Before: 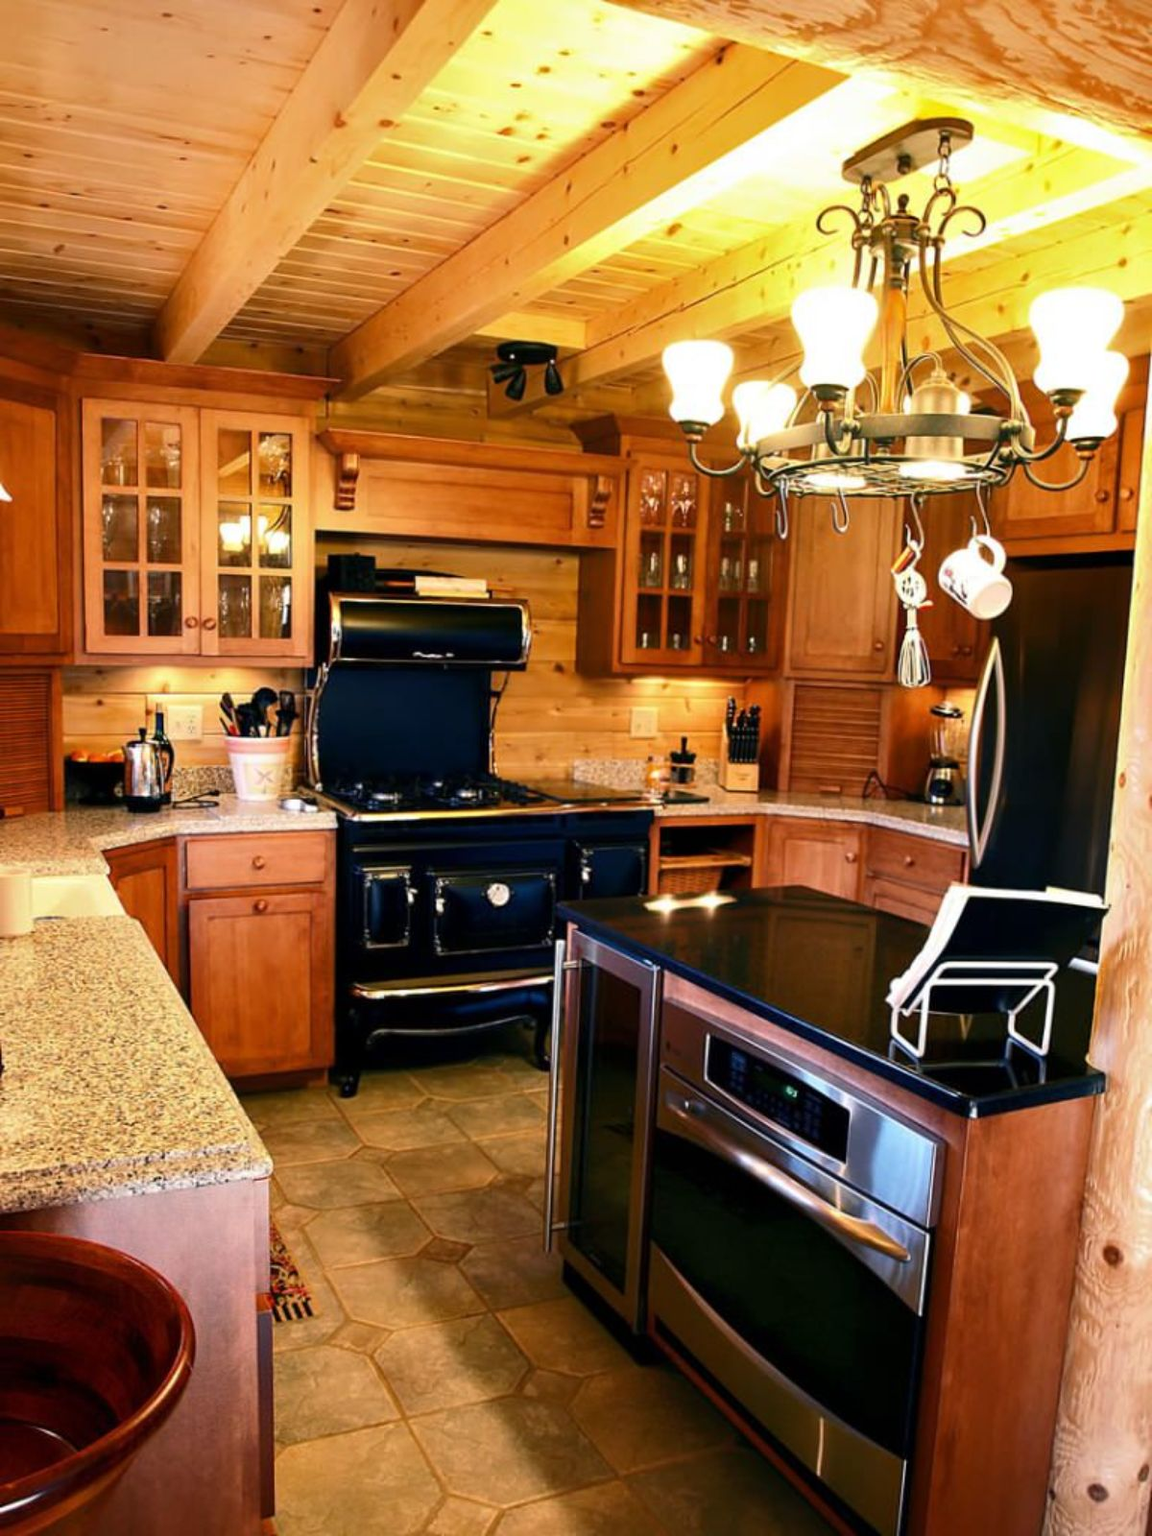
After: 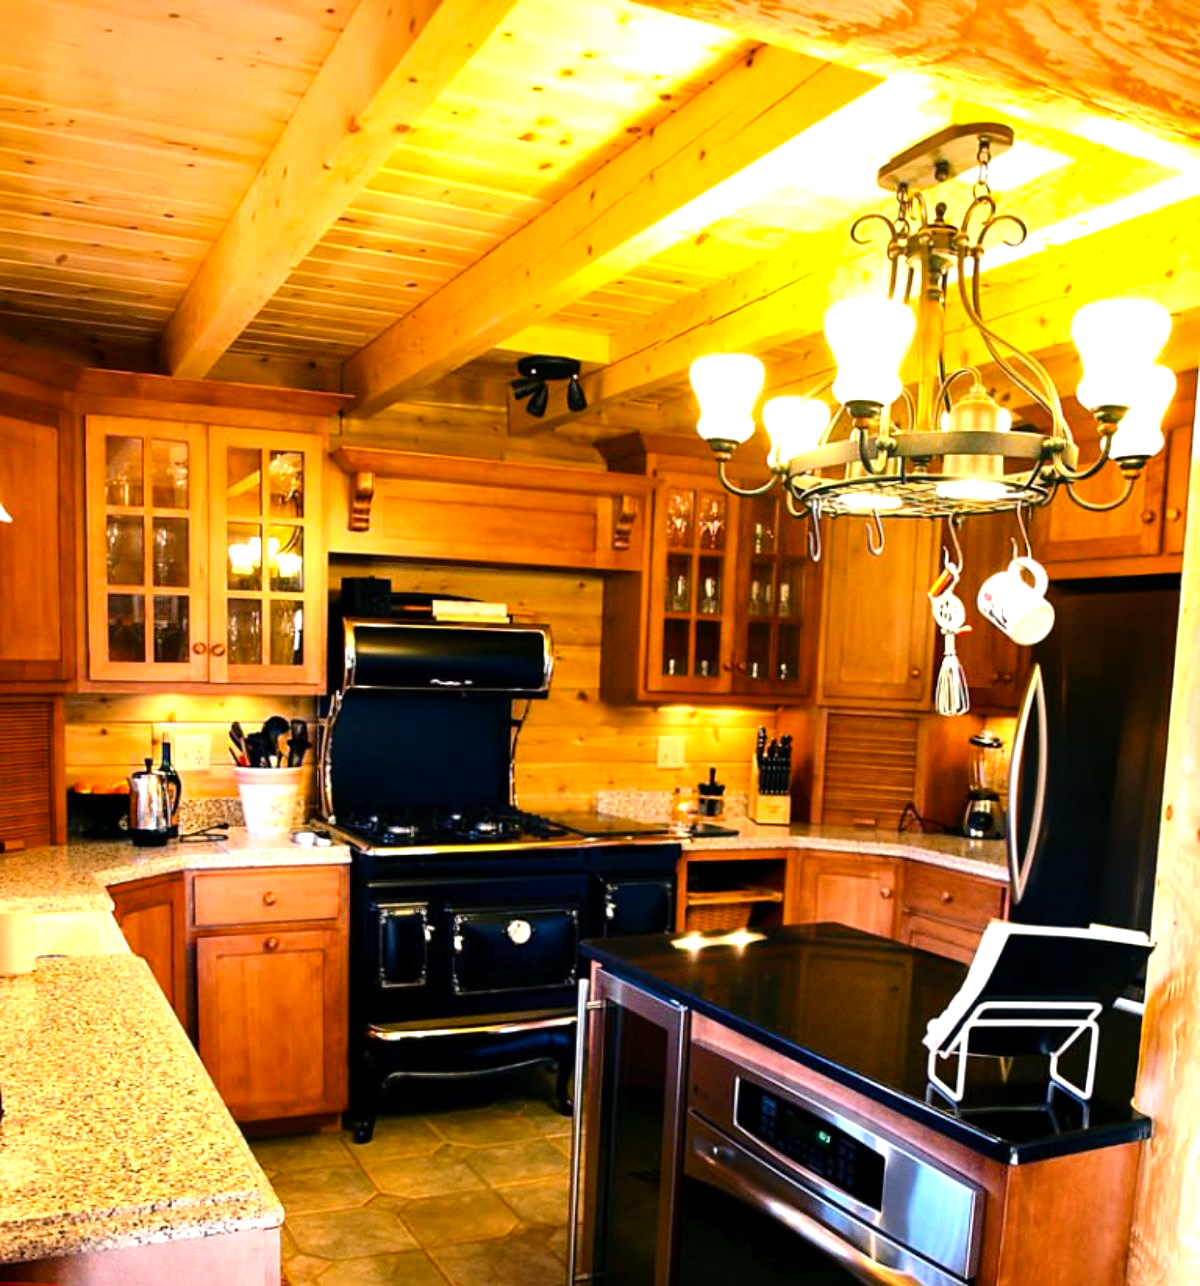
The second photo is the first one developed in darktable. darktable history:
crop: bottom 19.62%
color balance rgb: power › hue 60.49°, perceptual saturation grading › global saturation 19.342%, global vibrance 14.219%
tone equalizer: -8 EV -0.738 EV, -7 EV -0.68 EV, -6 EV -0.584 EV, -5 EV -0.374 EV, -3 EV 0.385 EV, -2 EV 0.6 EV, -1 EV 0.681 EV, +0 EV 0.757 EV, mask exposure compensation -0.494 EV
